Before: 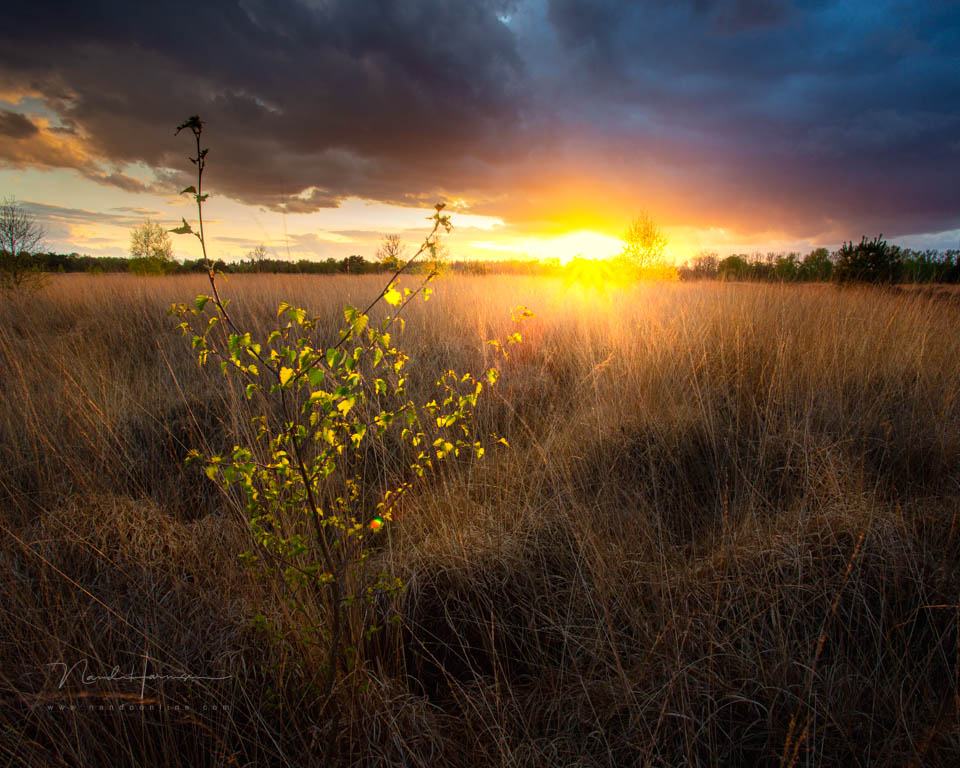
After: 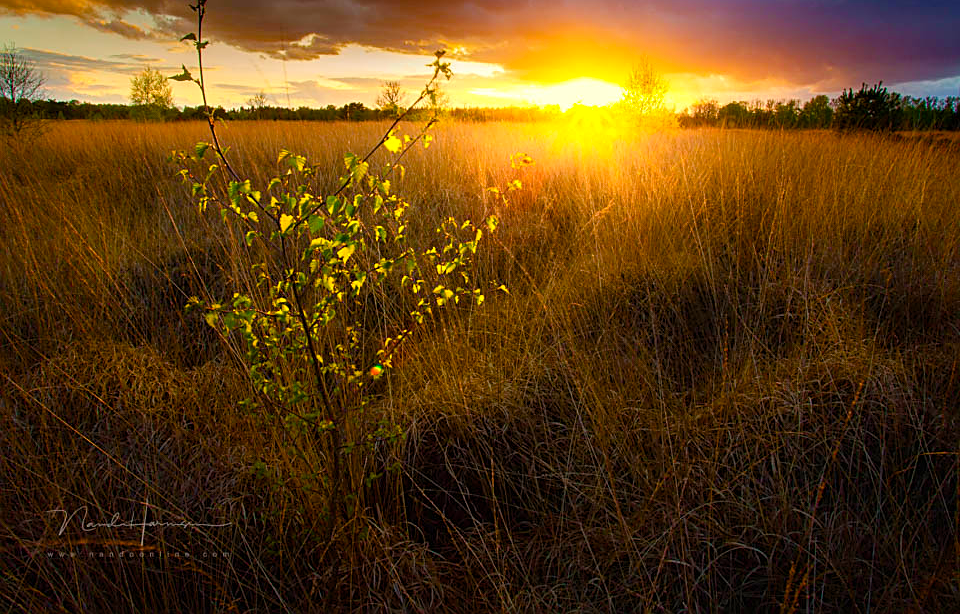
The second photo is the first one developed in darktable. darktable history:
crop and rotate: top 19.998%
color balance rgb: perceptual saturation grading › global saturation 20%, perceptual saturation grading › highlights -25%, perceptual saturation grading › shadows 50.52%, global vibrance 40.24%
sharpen: on, module defaults
